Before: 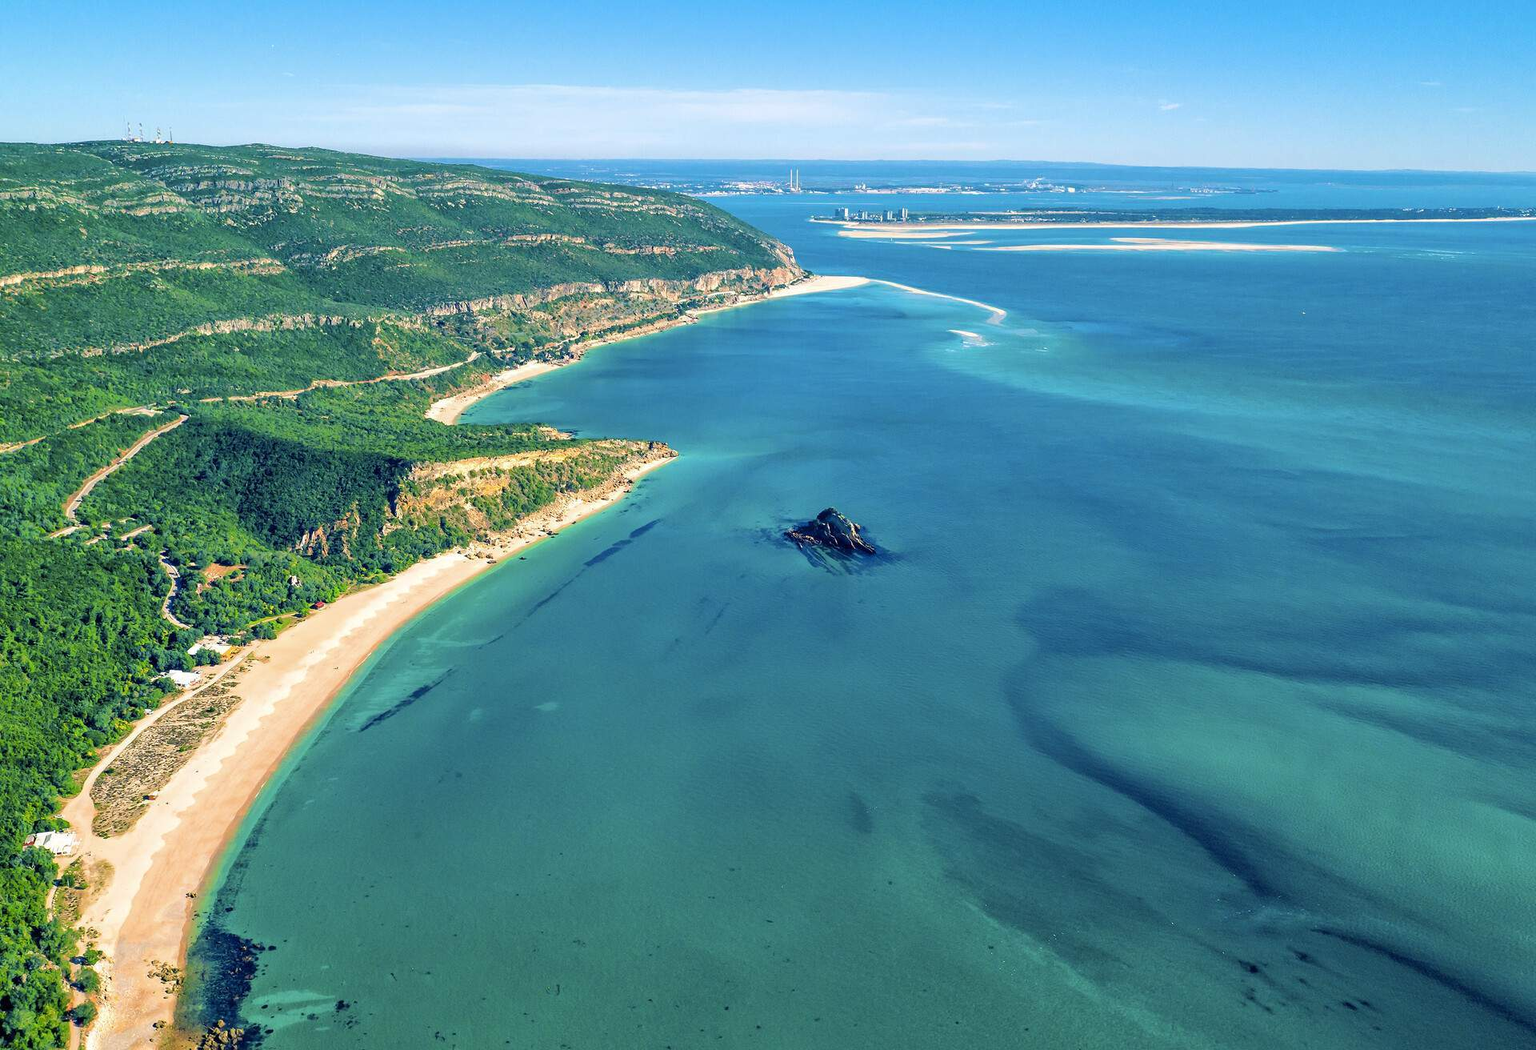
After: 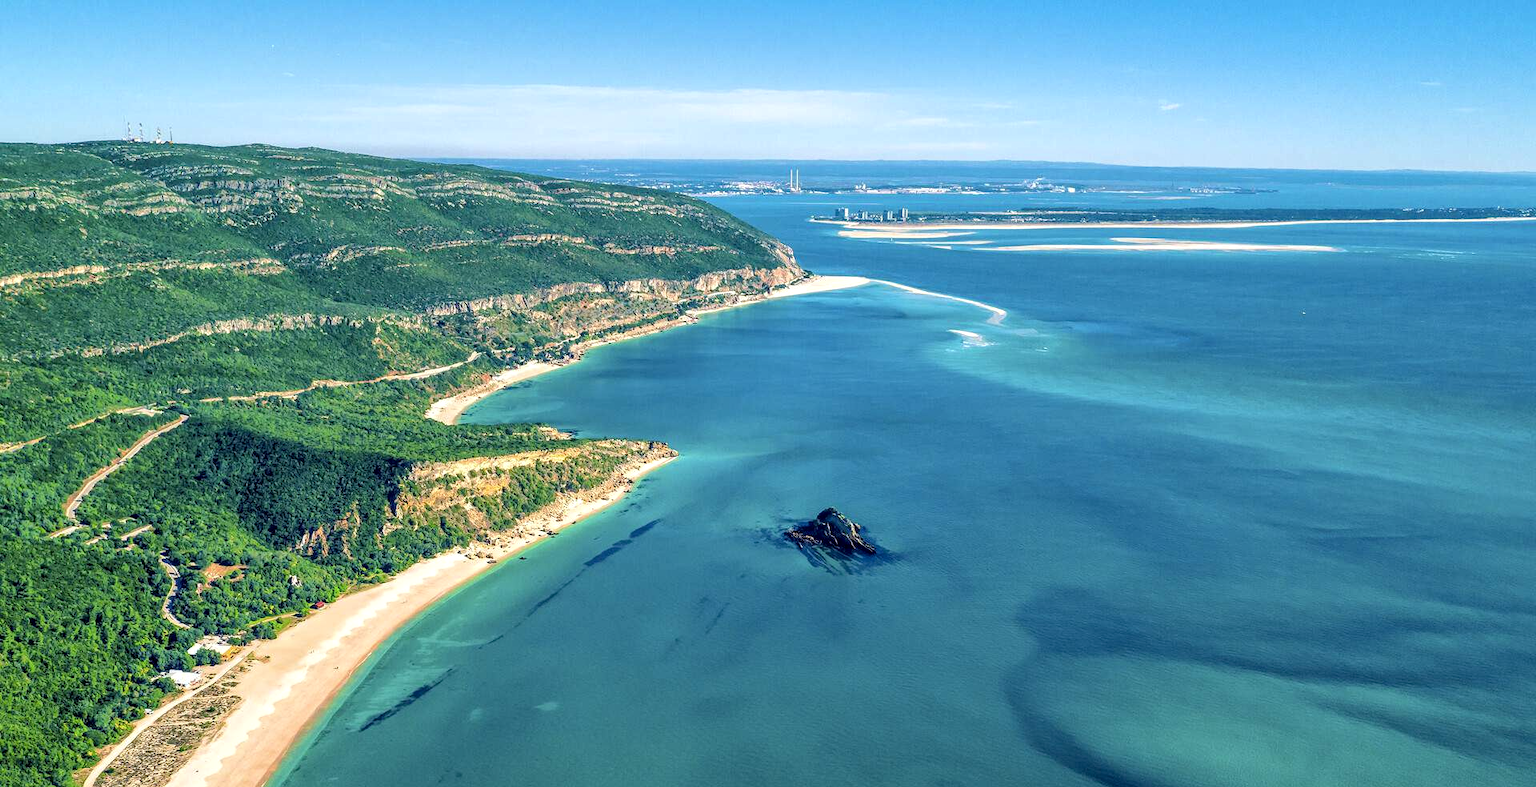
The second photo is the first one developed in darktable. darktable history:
crop: bottom 24.978%
color correction: highlights b* -0.04, saturation 0.992
local contrast: detail 130%
